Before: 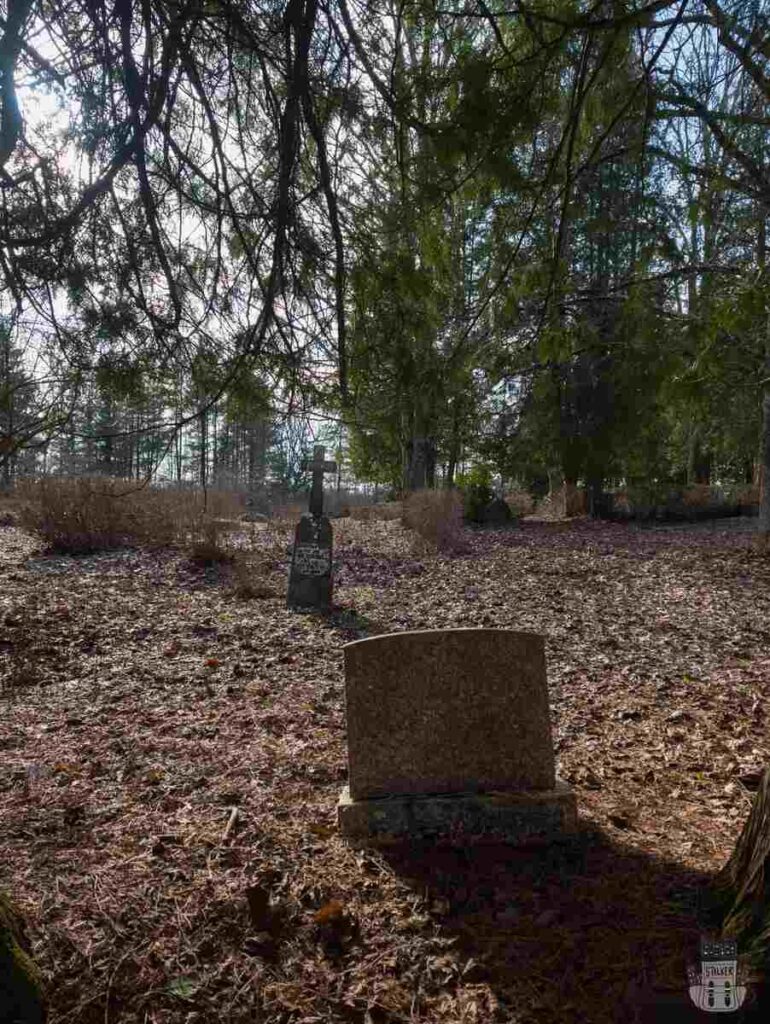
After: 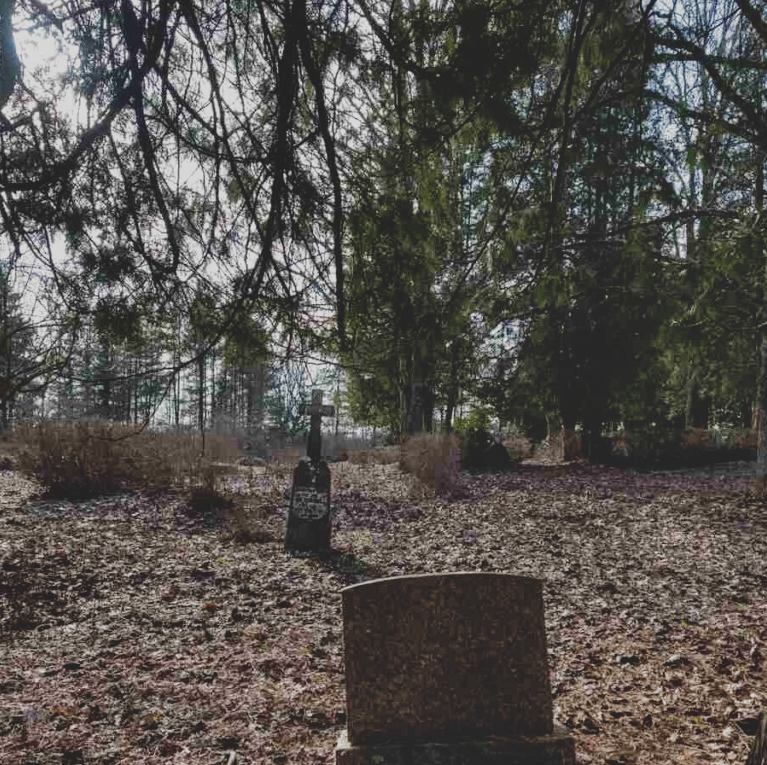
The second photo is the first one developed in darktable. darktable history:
crop: left 0.387%, top 5.469%, bottom 19.809%
exposure: compensate highlight preservation false
tone equalizer: on, module defaults
filmic rgb: black relative exposure -8.2 EV, white relative exposure 2.2 EV, threshold 3 EV, hardness 7.11, latitude 75%, contrast 1.325, highlights saturation mix -2%, shadows ↔ highlights balance 30%, preserve chrominance no, color science v5 (2021), contrast in shadows safe, contrast in highlights safe, enable highlight reconstruction true
contrast brightness saturation: contrast -0.26, saturation -0.43
shadows and highlights: shadows 43.71, white point adjustment -1.46, soften with gaussian
